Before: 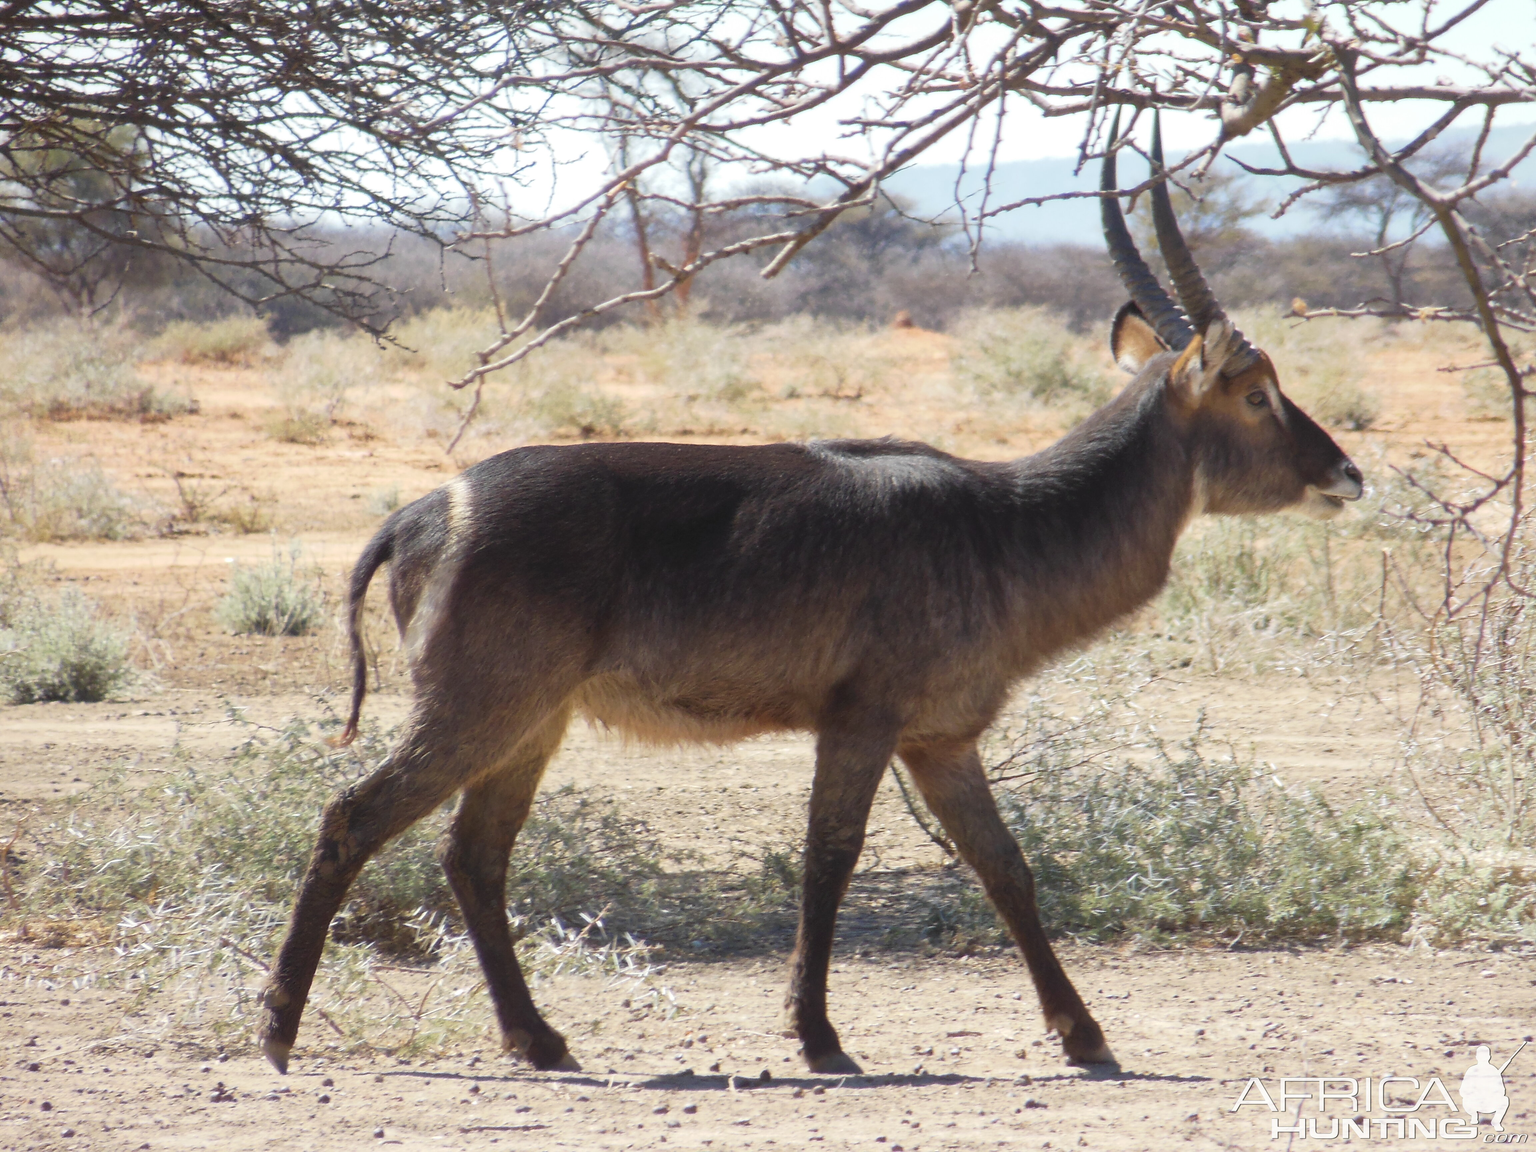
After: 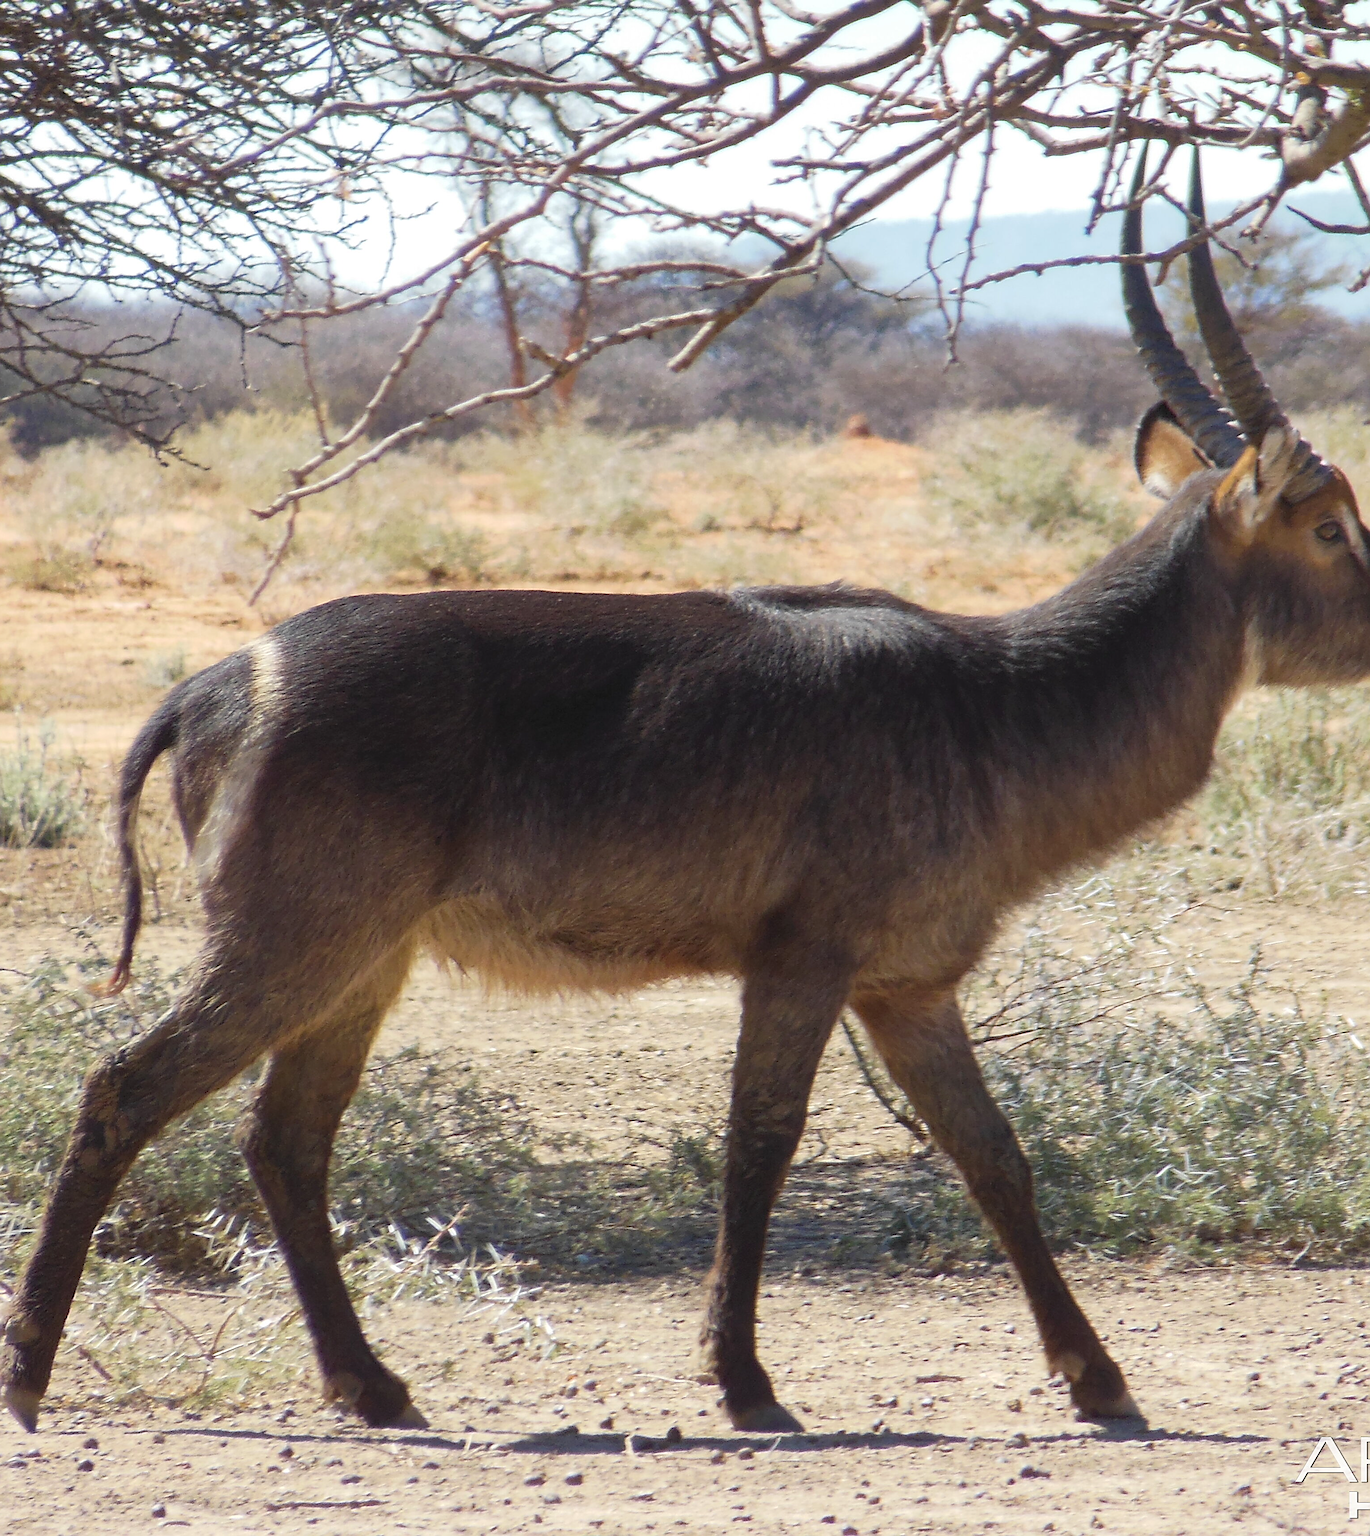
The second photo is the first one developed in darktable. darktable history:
crop: left 16.941%, right 16.112%
sharpen: on, module defaults
haze removal: compatibility mode true, adaptive false
